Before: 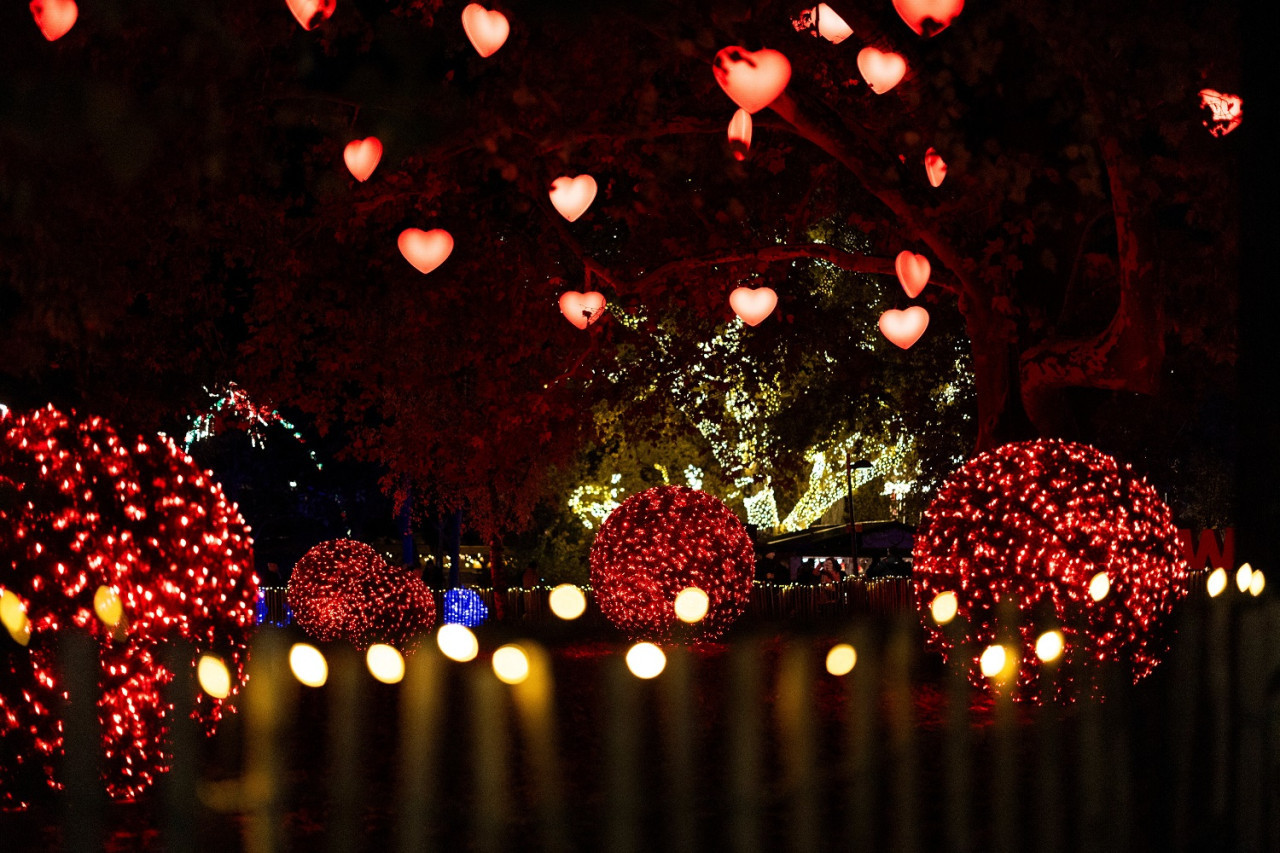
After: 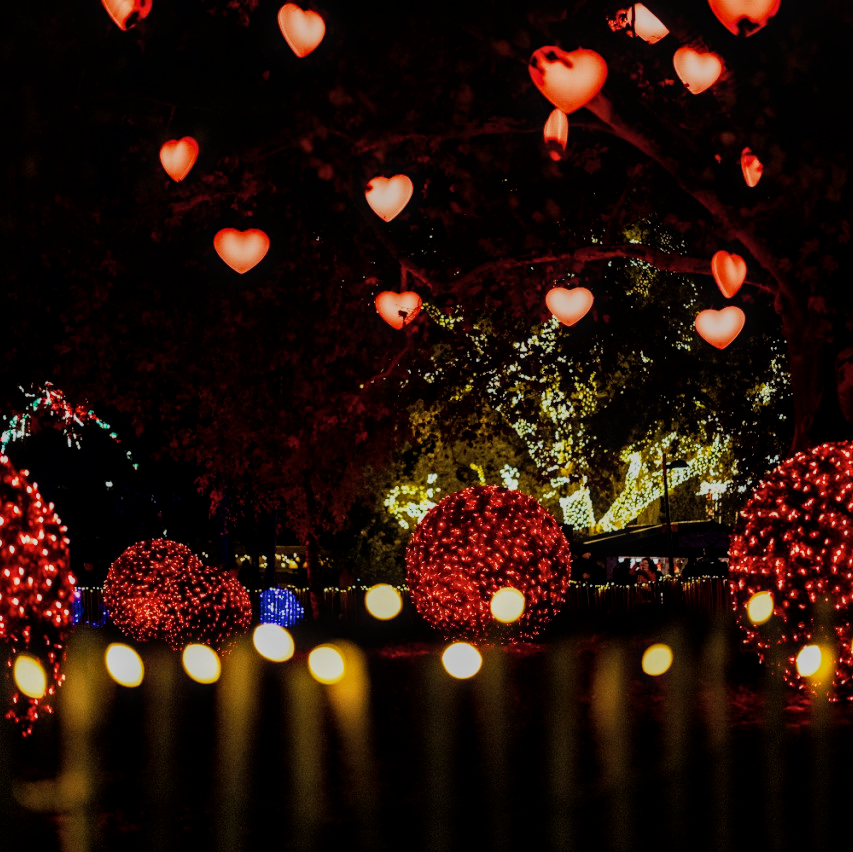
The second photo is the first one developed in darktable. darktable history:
filmic rgb: black relative exposure -8.42 EV, white relative exposure 4.68 EV, hardness 3.82, color science v6 (2022)
color balance rgb: linear chroma grading › shadows -8%, linear chroma grading › global chroma 10%, perceptual saturation grading › global saturation 2%, perceptual saturation grading › highlights -2%, perceptual saturation grading › mid-tones 4%, perceptual saturation grading › shadows 8%, perceptual brilliance grading › global brilliance 2%, perceptual brilliance grading › highlights -4%, global vibrance 16%, saturation formula JzAzBz (2021)
local contrast: on, module defaults
crop and rotate: left 14.436%, right 18.898%
